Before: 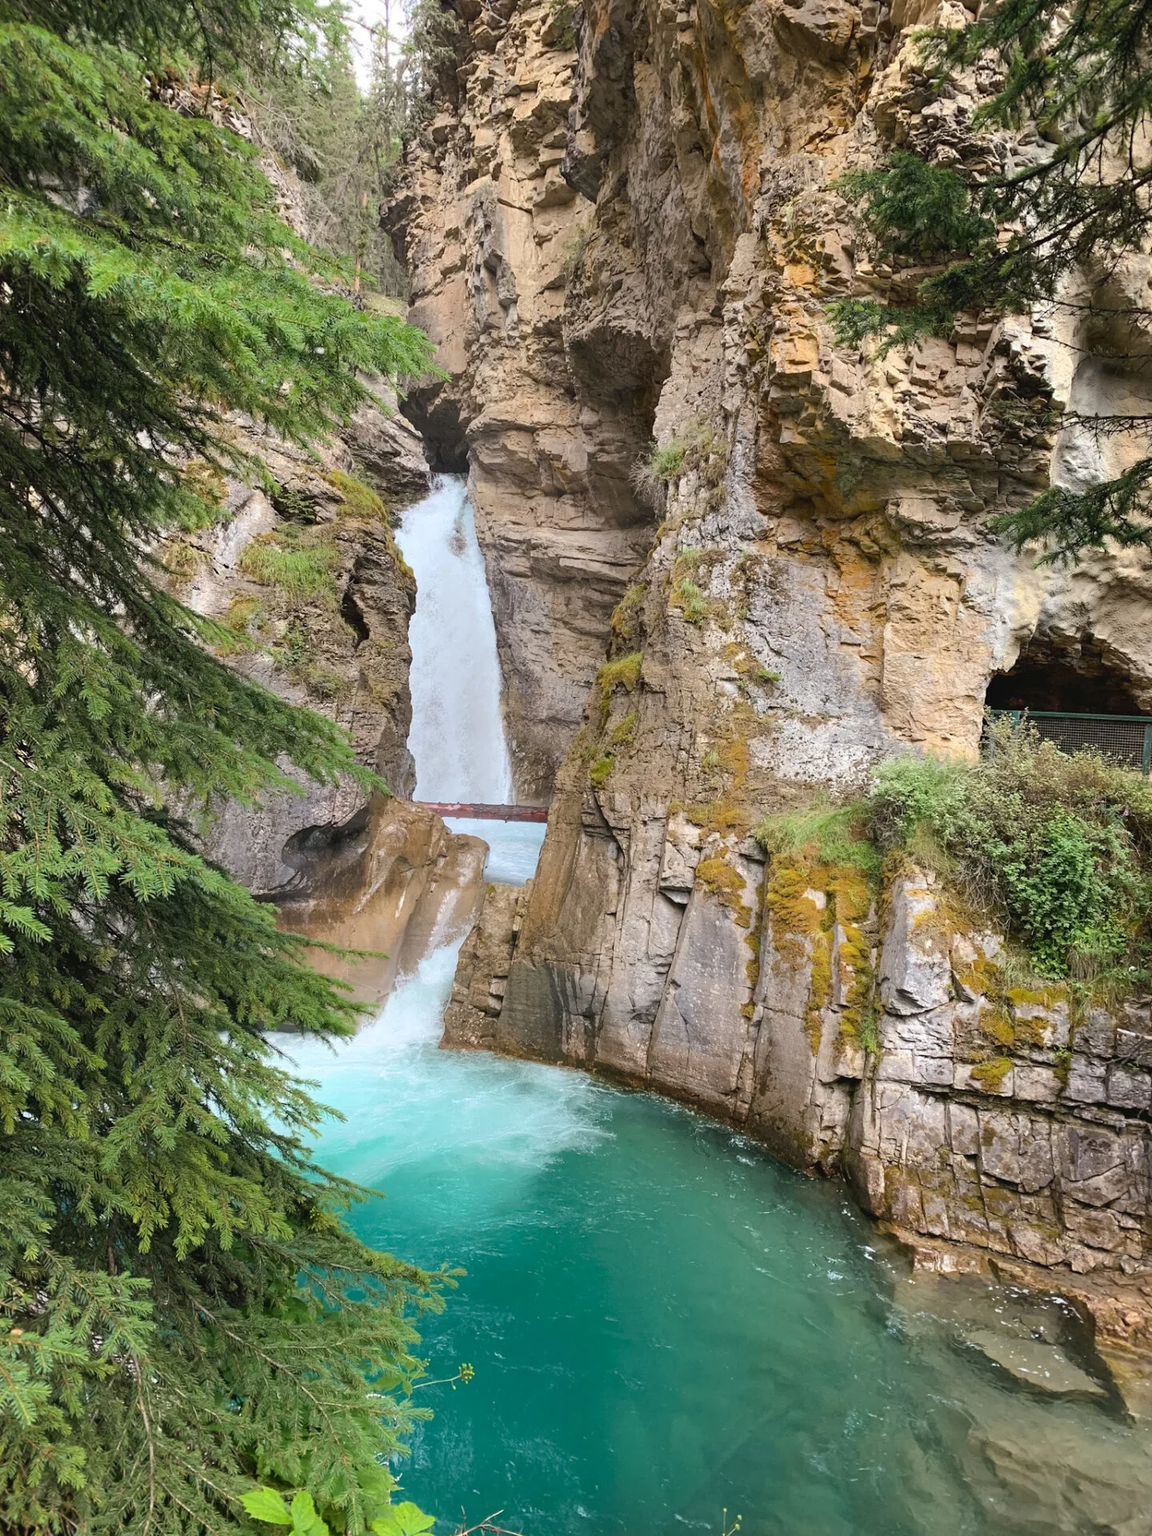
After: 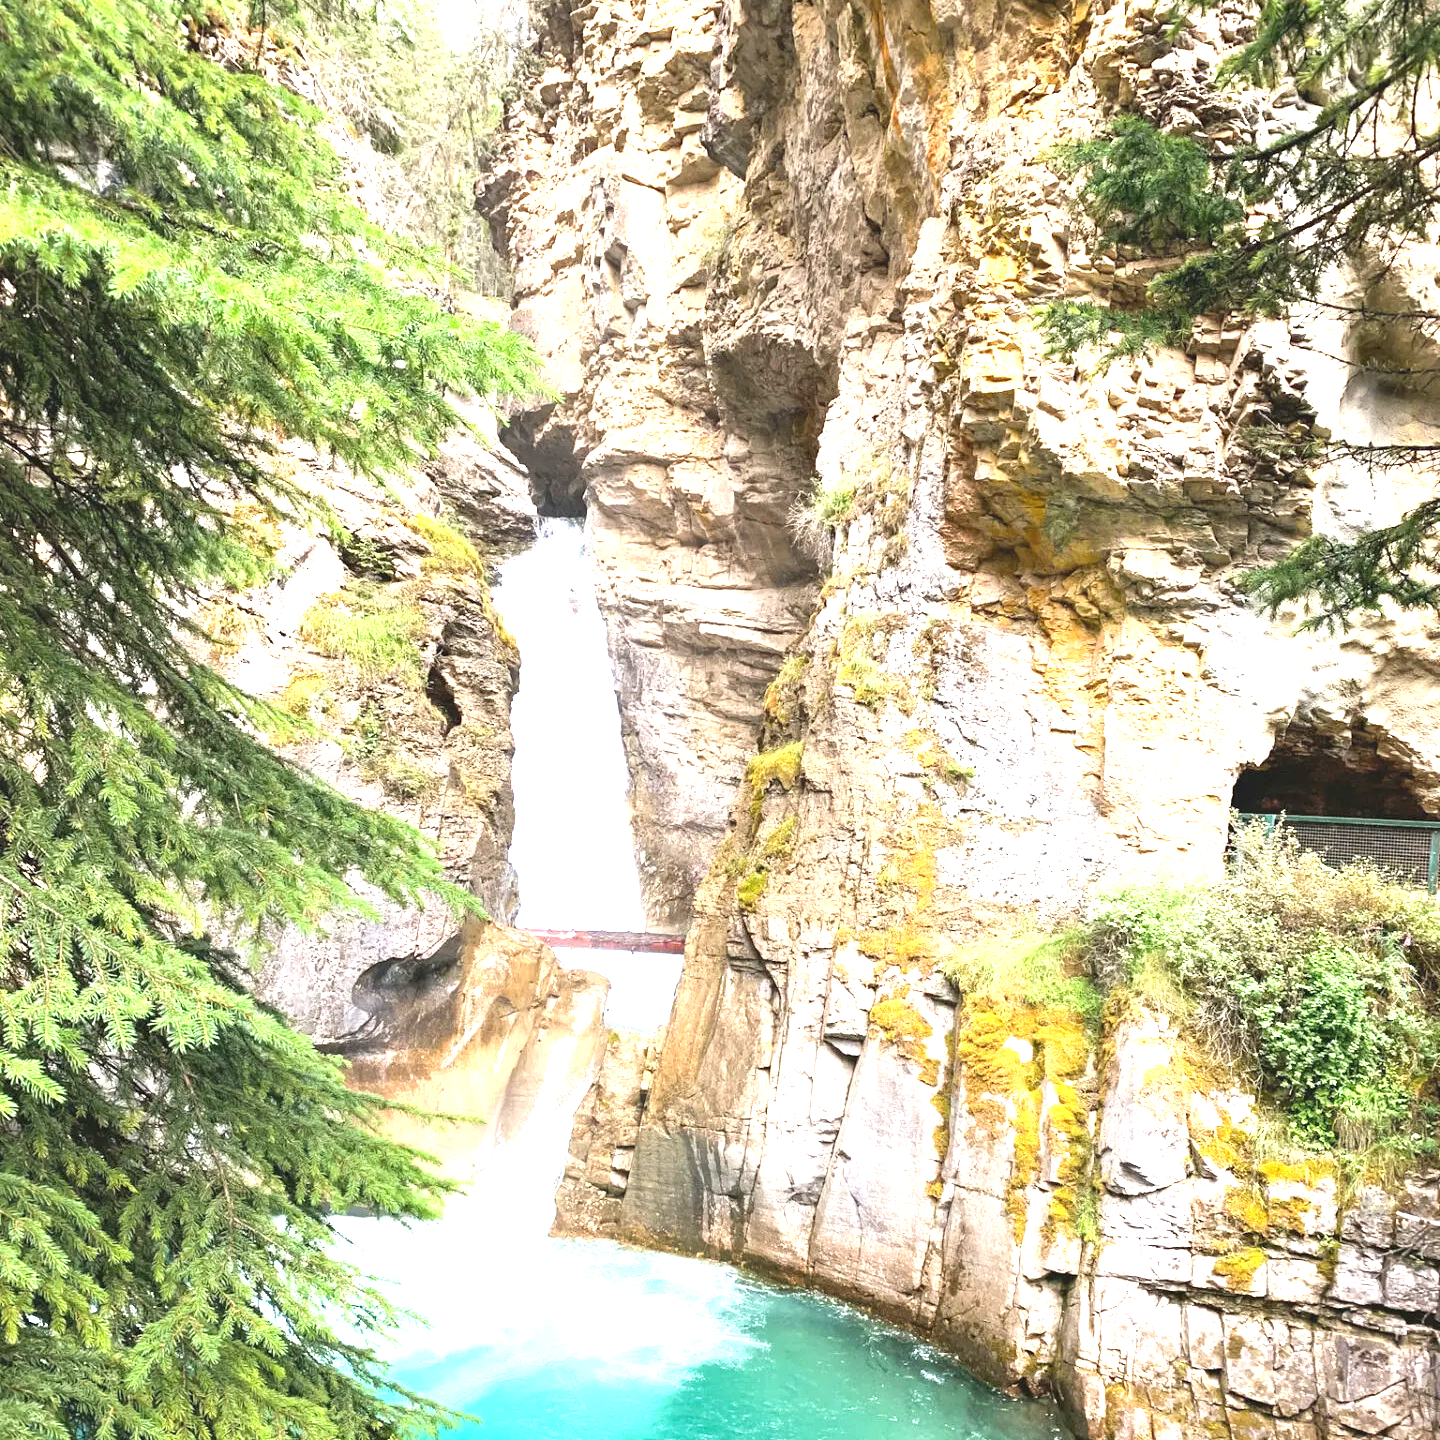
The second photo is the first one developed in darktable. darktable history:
exposure: black level correction 0, exposure 1.75 EV, compensate exposure bias true, compensate highlight preservation false
crop: top 3.857%, bottom 21.132%
